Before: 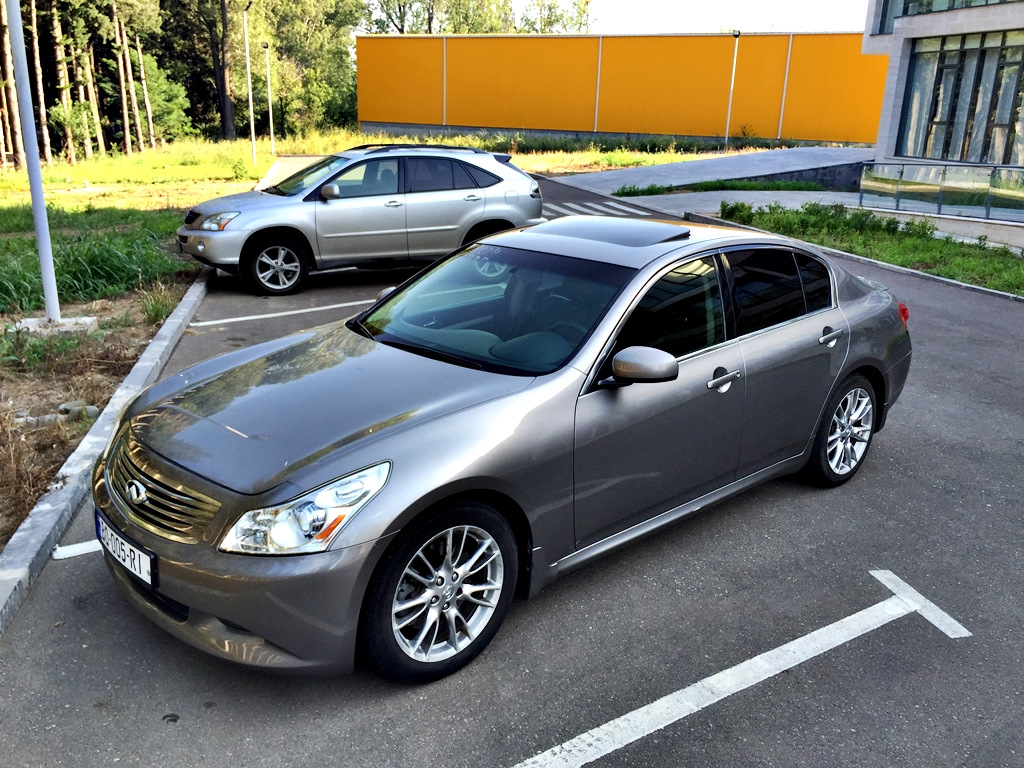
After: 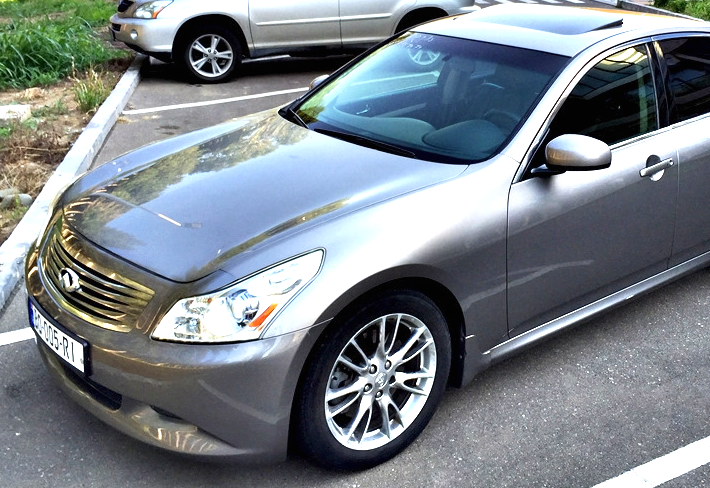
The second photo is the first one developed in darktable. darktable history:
exposure: black level correction 0, exposure 0.95 EV, compensate highlight preservation false
crop: left 6.58%, top 27.695%, right 24.02%, bottom 8.64%
